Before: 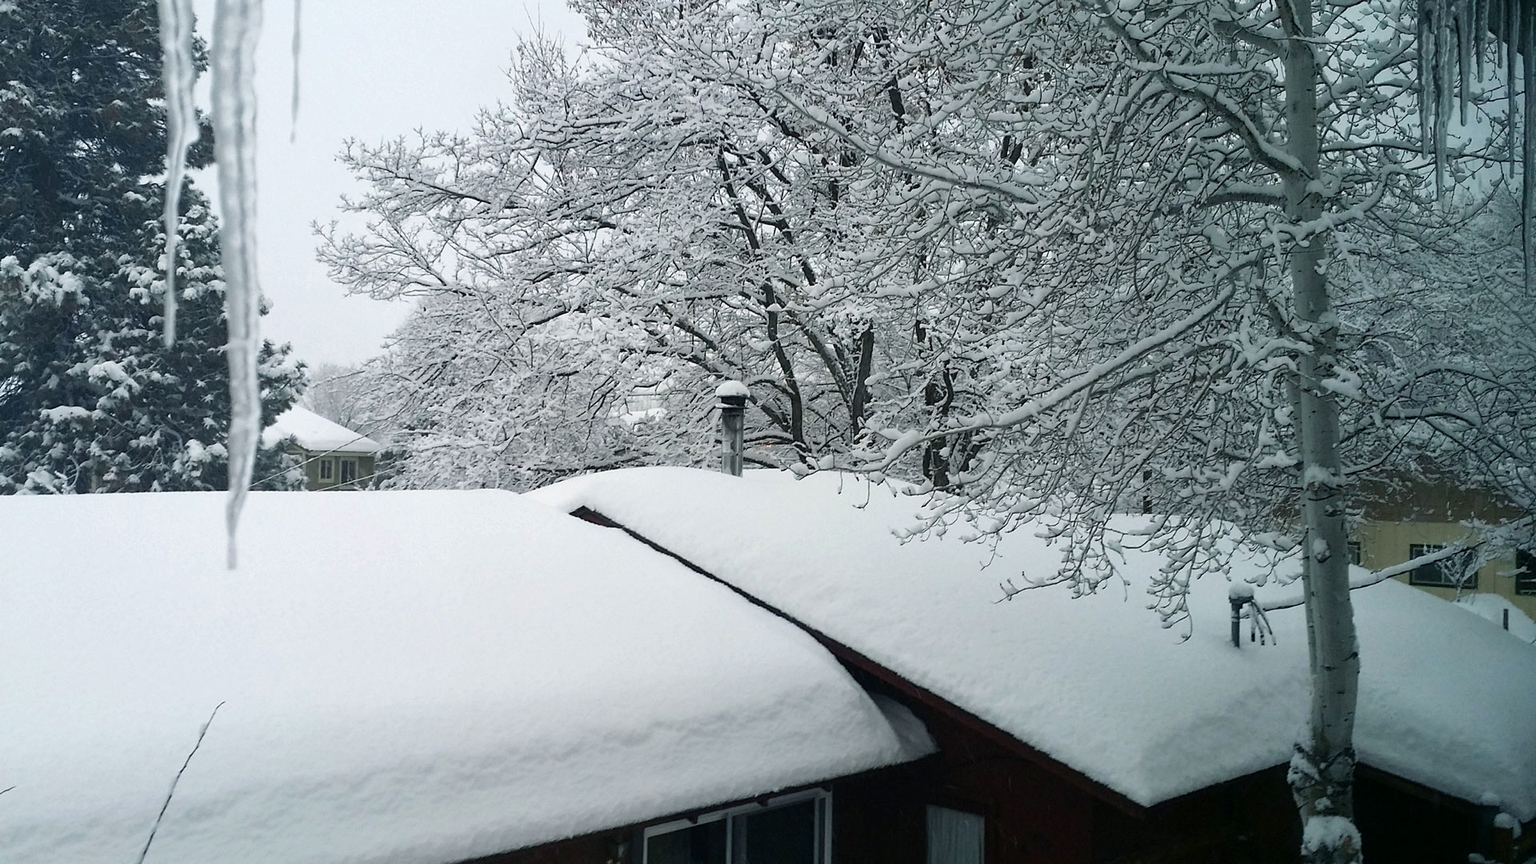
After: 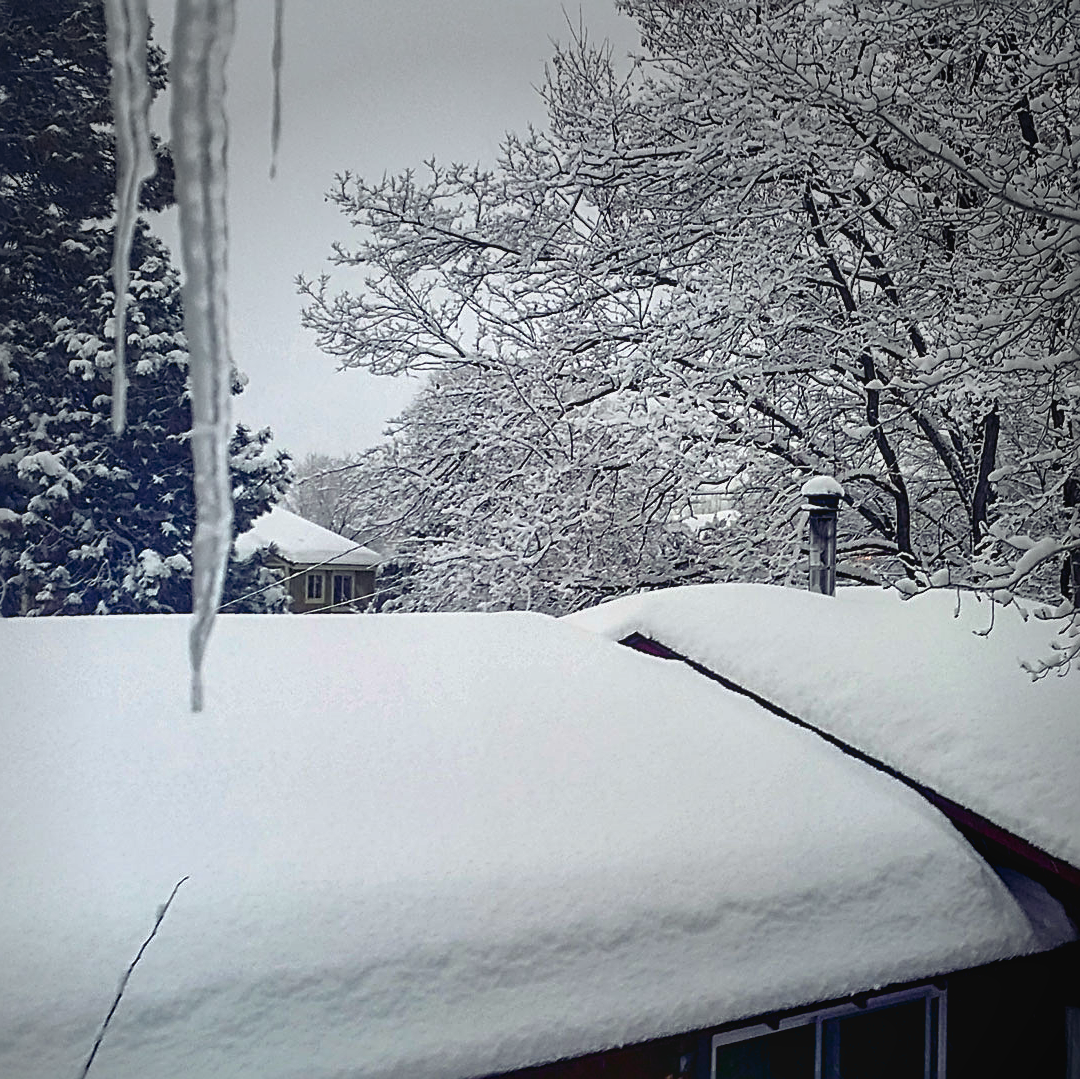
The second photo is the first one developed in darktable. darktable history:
local contrast: detail 109%
vignetting: fall-off start 79.9%, center (-0.024, 0.397)
contrast brightness saturation: contrast 0.209, brightness -0.108, saturation 0.207
sharpen: radius 2.836, amount 0.71
color balance rgb: shadows lift › luminance -22.022%, shadows lift › chroma 9.125%, shadows lift › hue 282.09°, power › luminance -3.718%, power › chroma 0.548%, power › hue 41.2°, global offset › luminance -0.493%, perceptual saturation grading › global saturation 0.077%, global vibrance 9.916%
shadows and highlights: on, module defaults
crop: left 4.866%, right 38.852%
